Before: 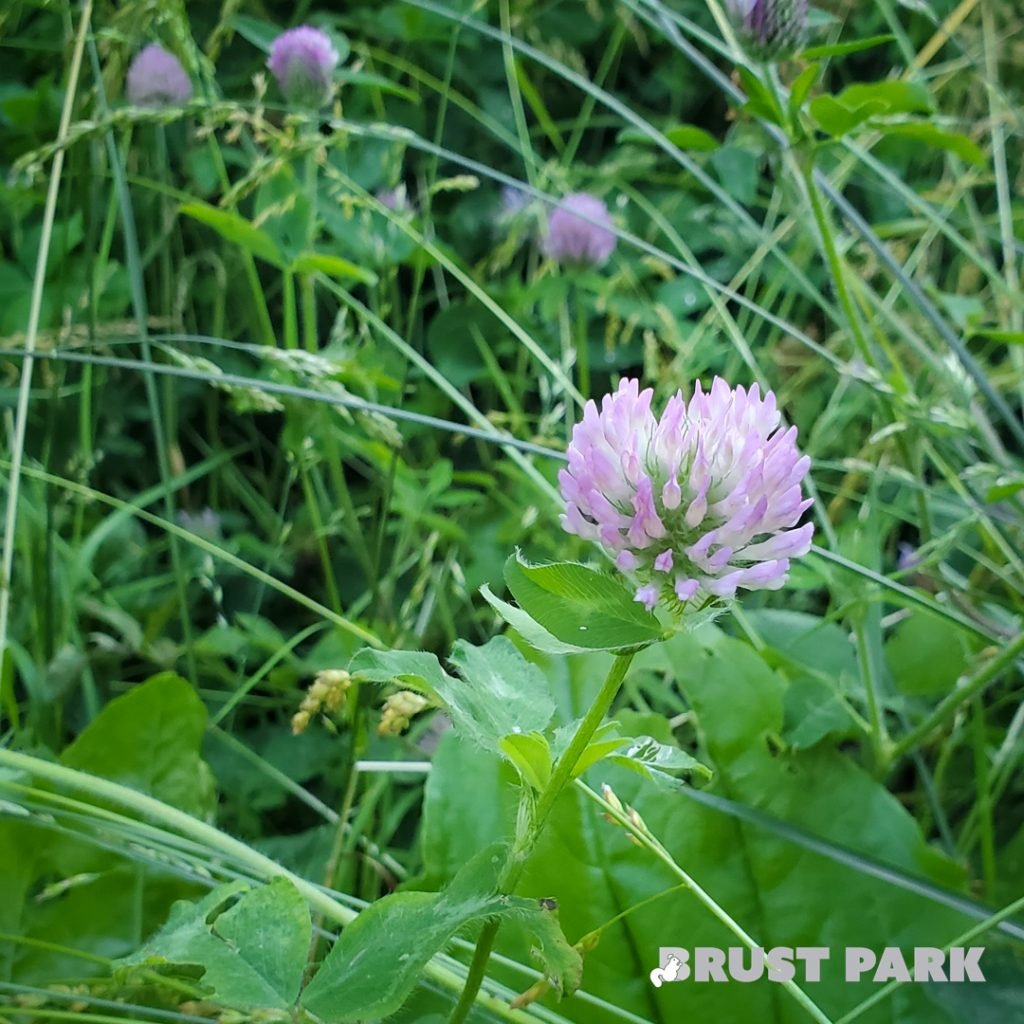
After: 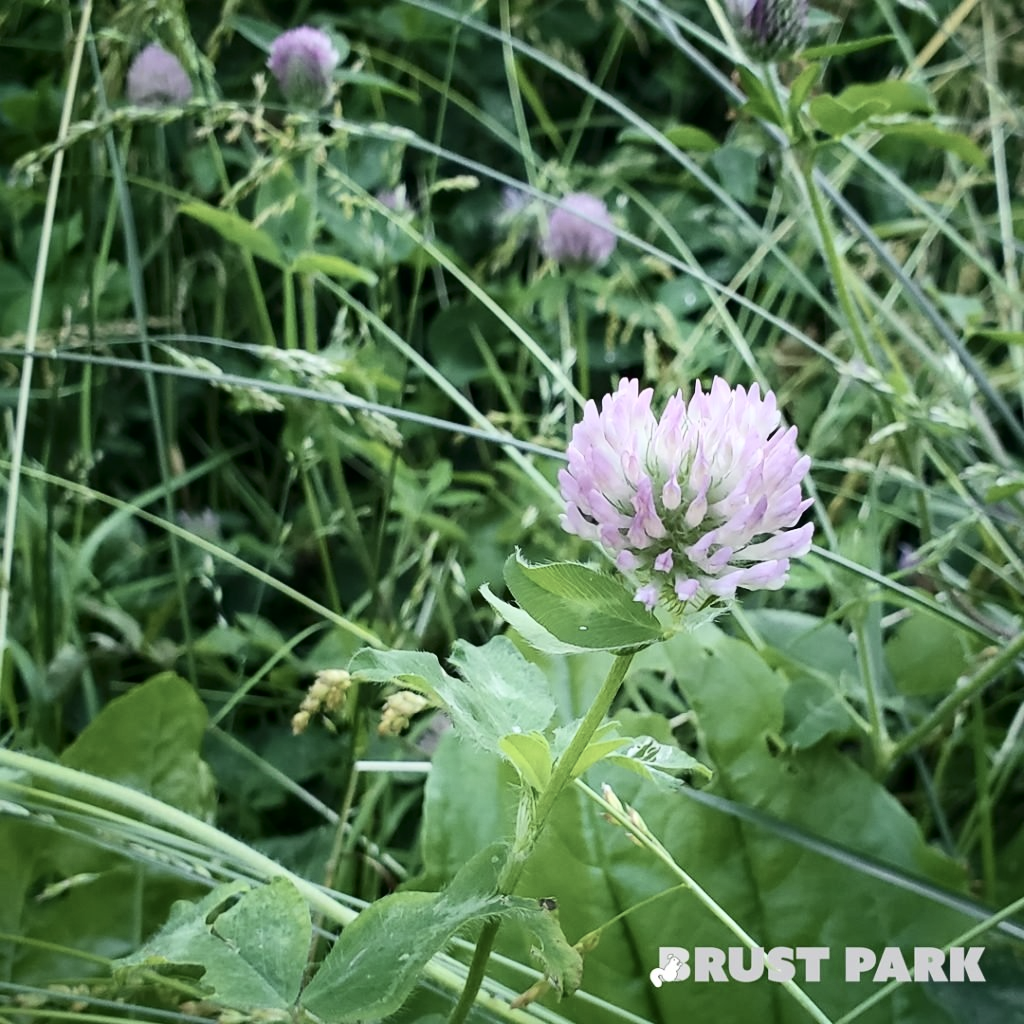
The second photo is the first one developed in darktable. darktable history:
contrast brightness saturation: contrast 0.254, saturation -0.32
